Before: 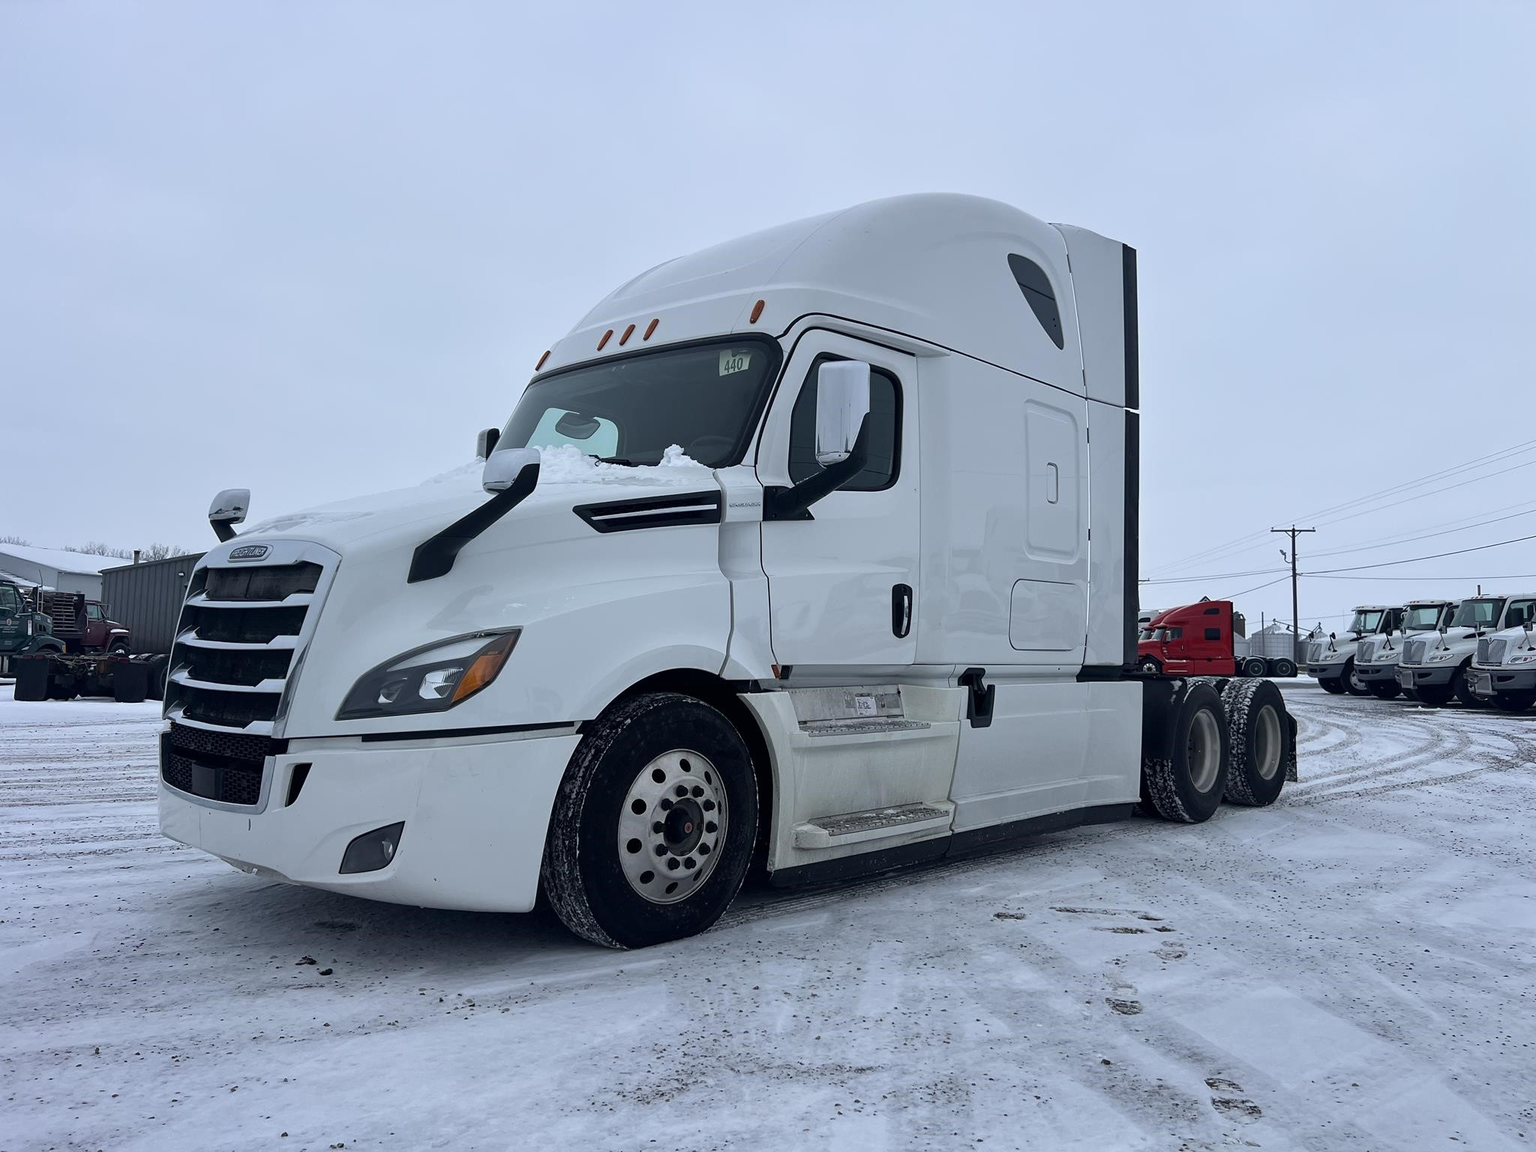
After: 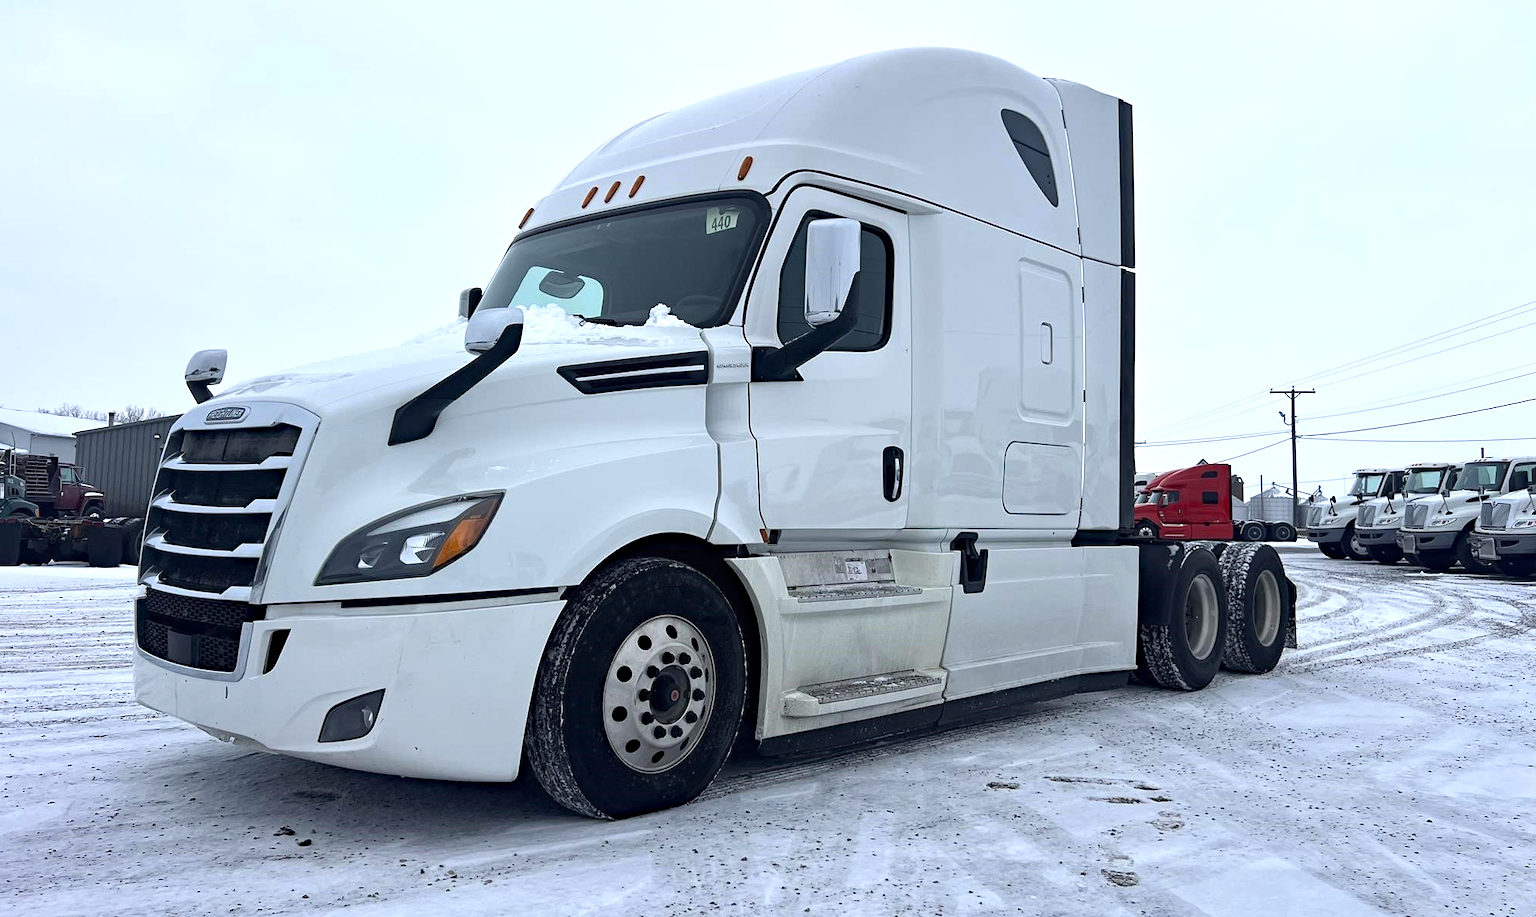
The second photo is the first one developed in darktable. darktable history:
haze removal: compatibility mode true, adaptive false
crop and rotate: left 1.814%, top 12.818%, right 0.25%, bottom 9.225%
exposure: black level correction 0, exposure 0.7 EV, compensate exposure bias true, compensate highlight preservation false
